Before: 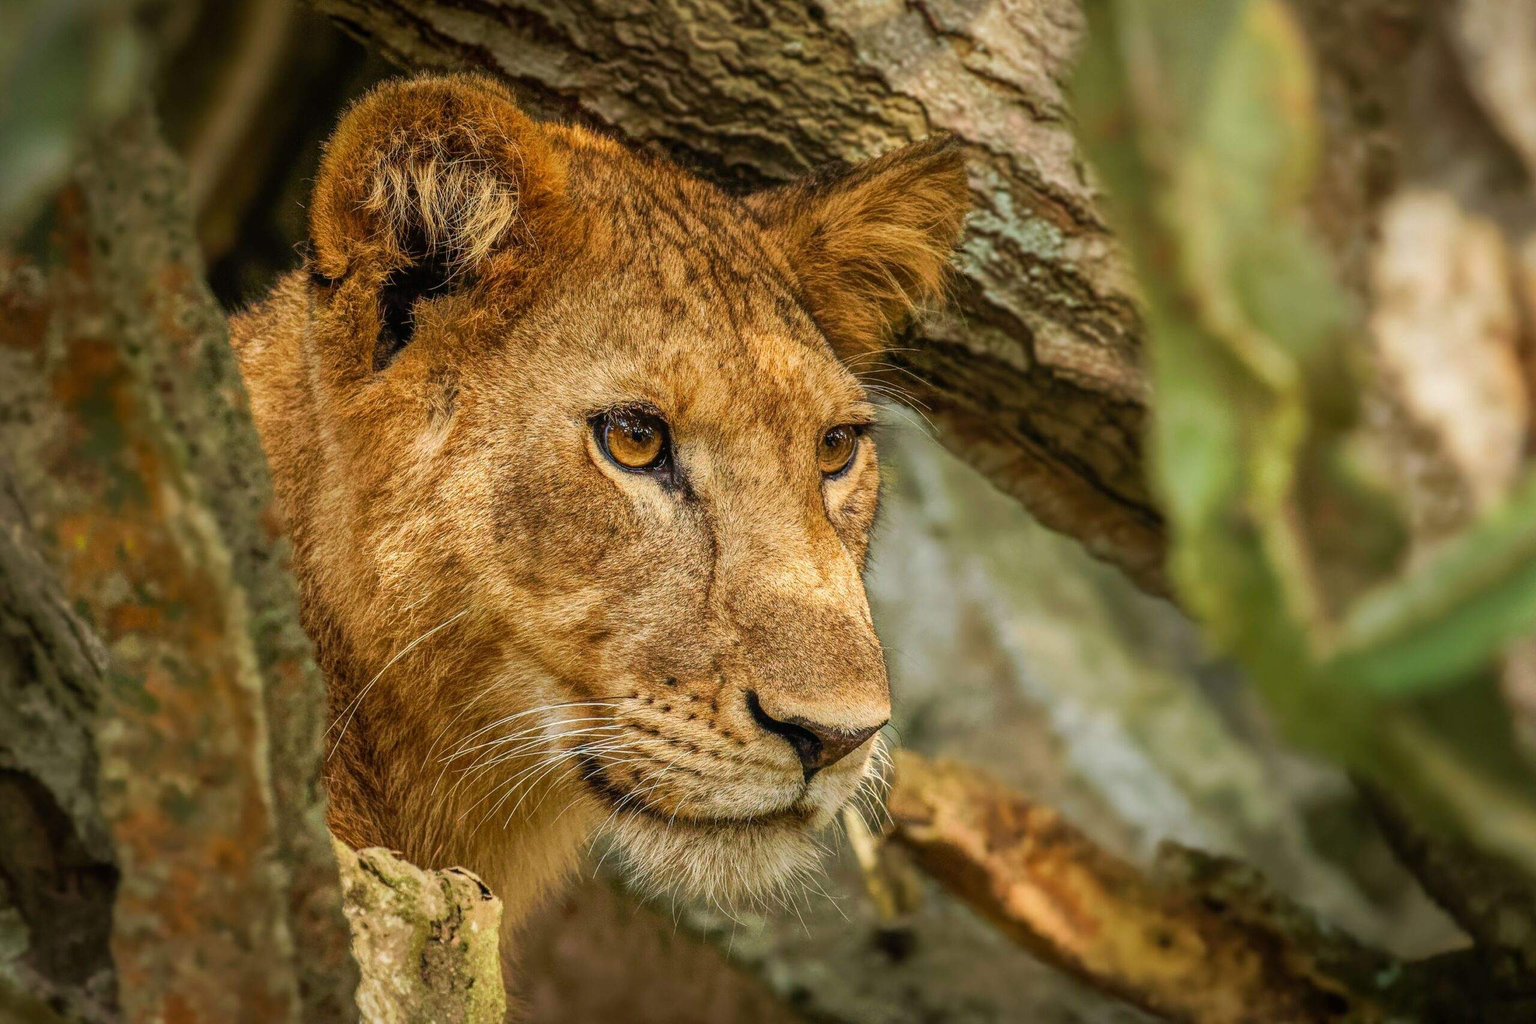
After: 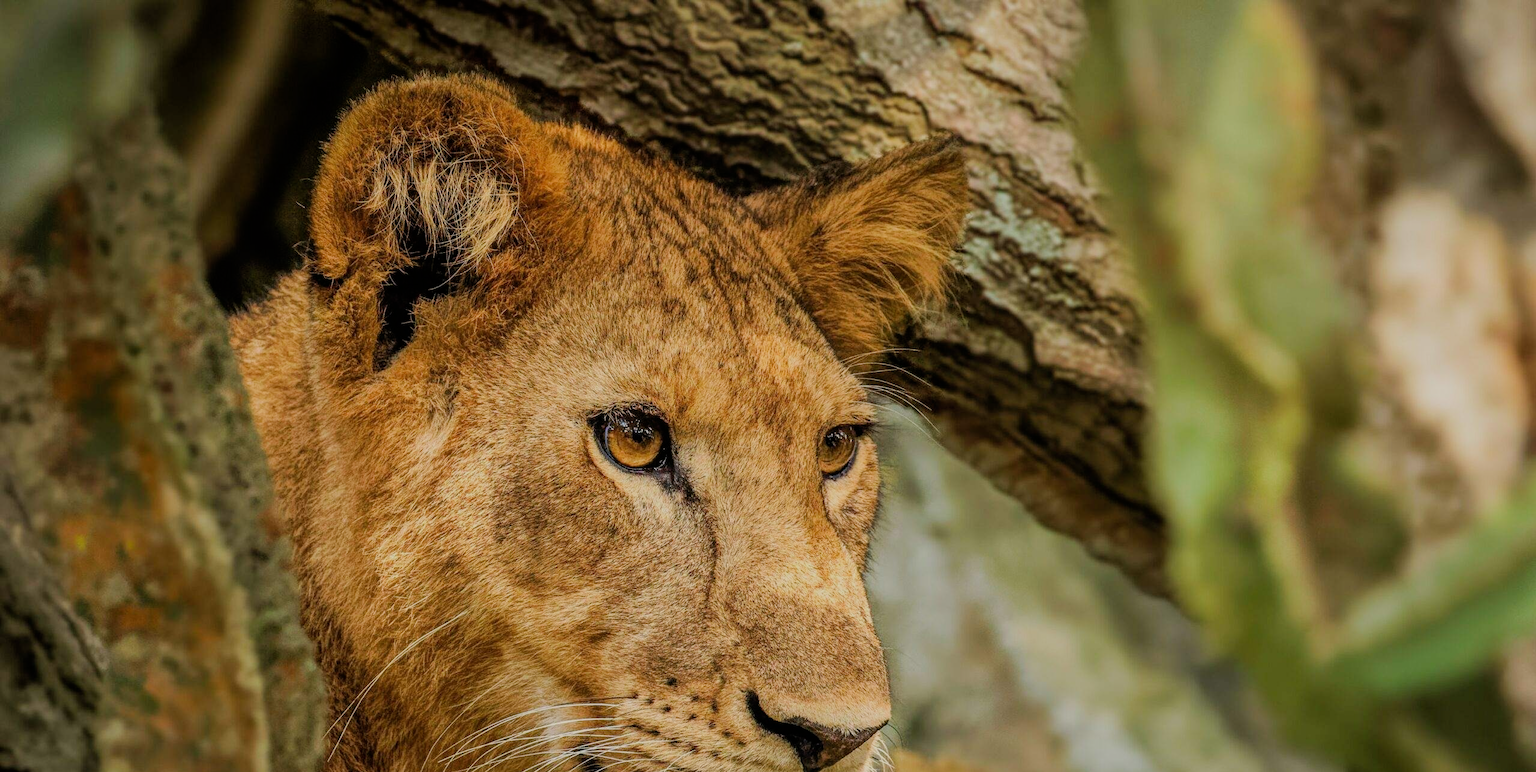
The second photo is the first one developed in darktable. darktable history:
crop: bottom 24.493%
filmic rgb: black relative exposure -7.65 EV, white relative exposure 4.56 EV, hardness 3.61
